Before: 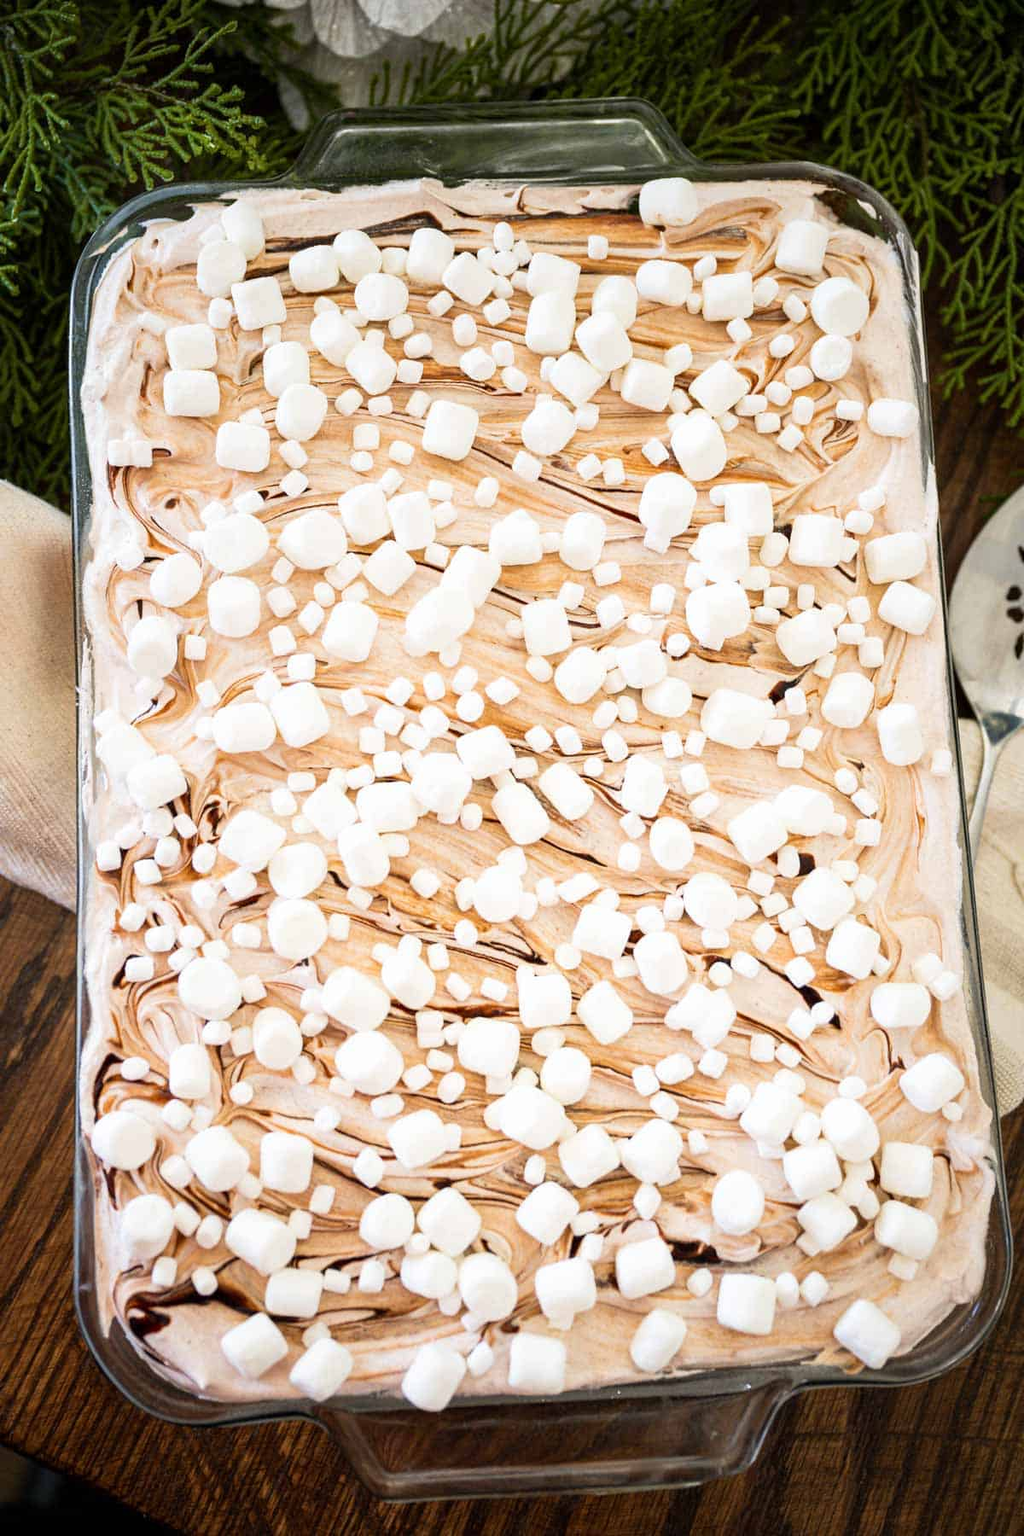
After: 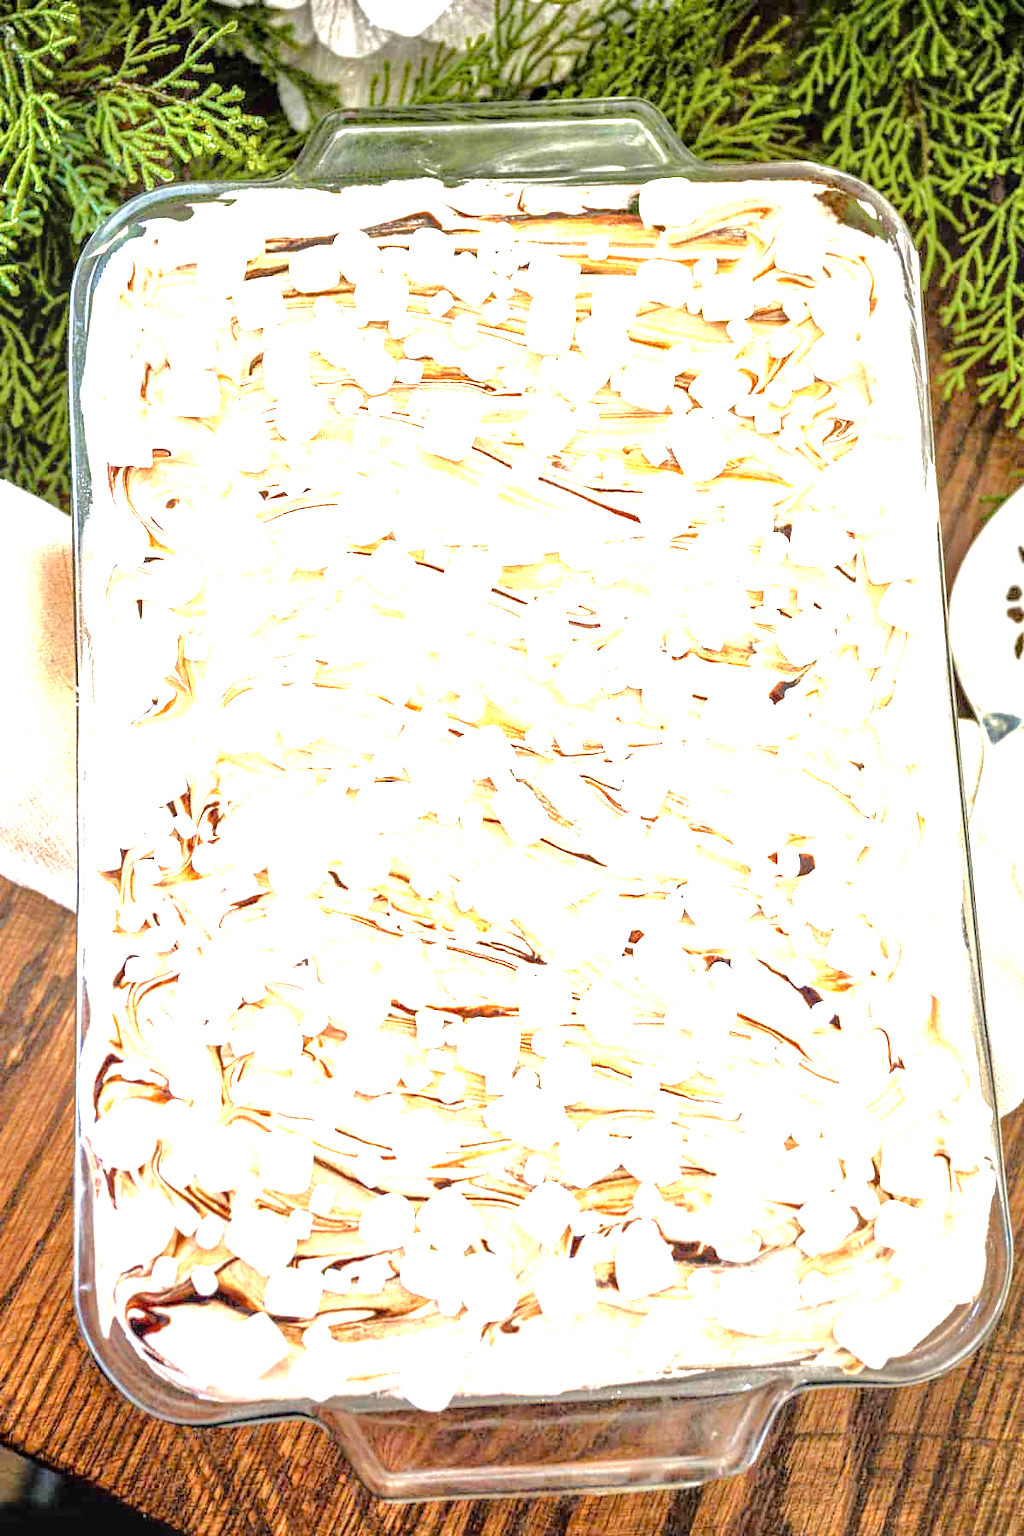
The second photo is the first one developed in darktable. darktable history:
exposure: black level correction 0.001, exposure 1.646 EV, compensate exposure bias true, compensate highlight preservation false
local contrast: detail 130%
tone equalizer: -7 EV 0.15 EV, -6 EV 0.6 EV, -5 EV 1.15 EV, -4 EV 1.33 EV, -3 EV 1.15 EV, -2 EV 0.6 EV, -1 EV 0.15 EV, mask exposure compensation -0.5 EV
